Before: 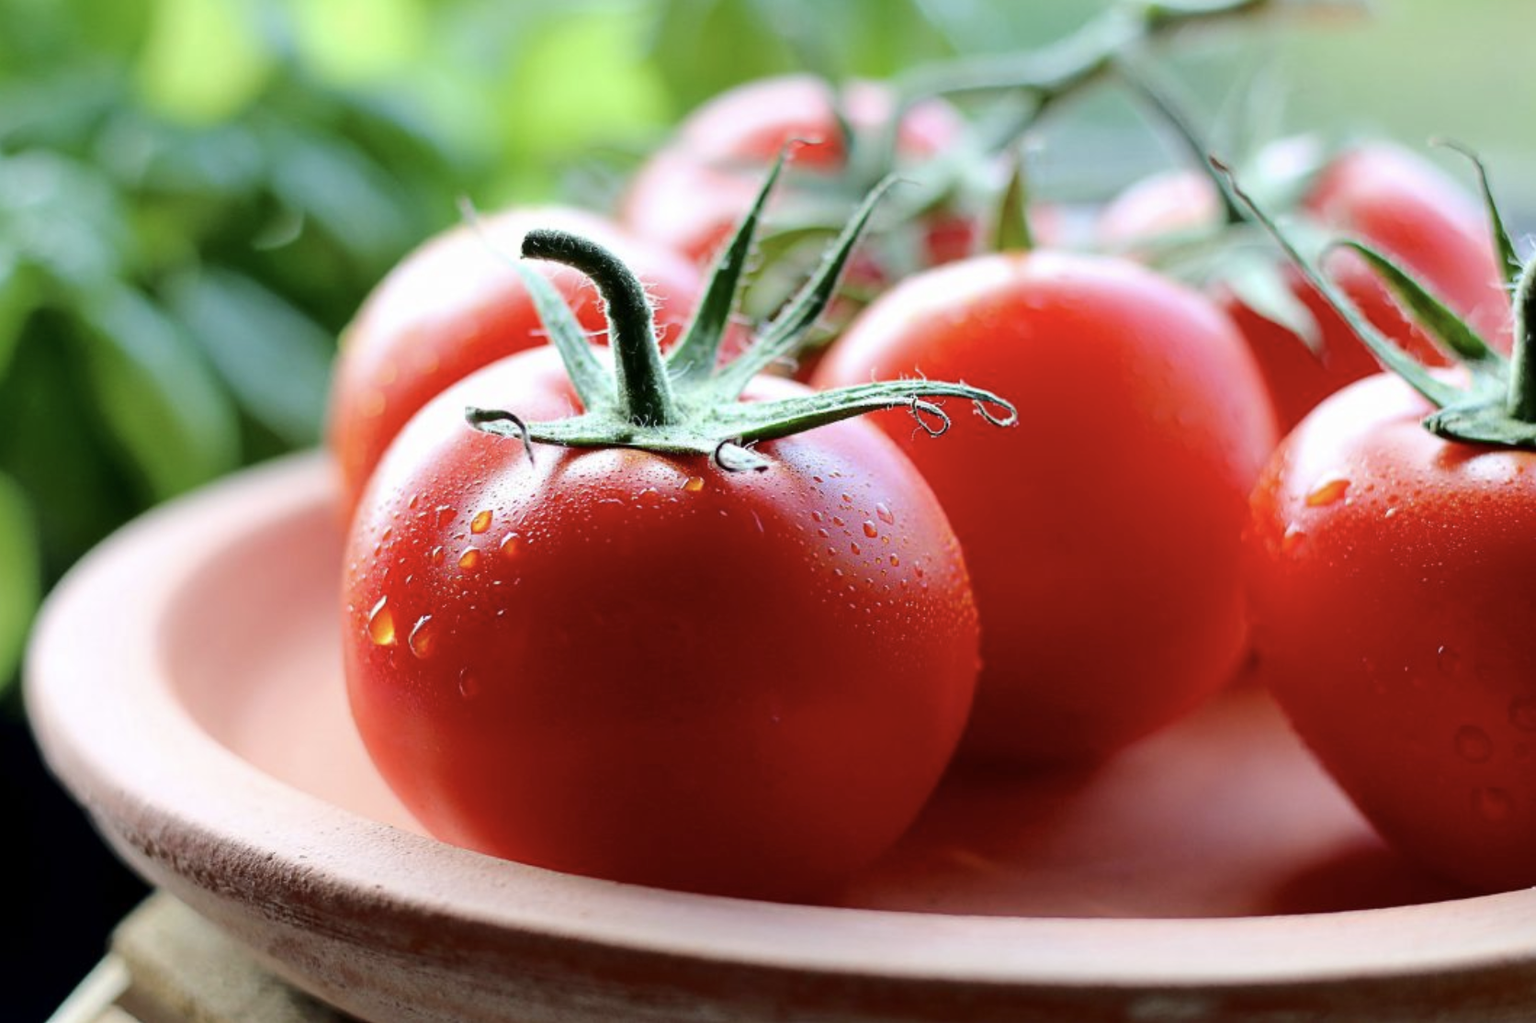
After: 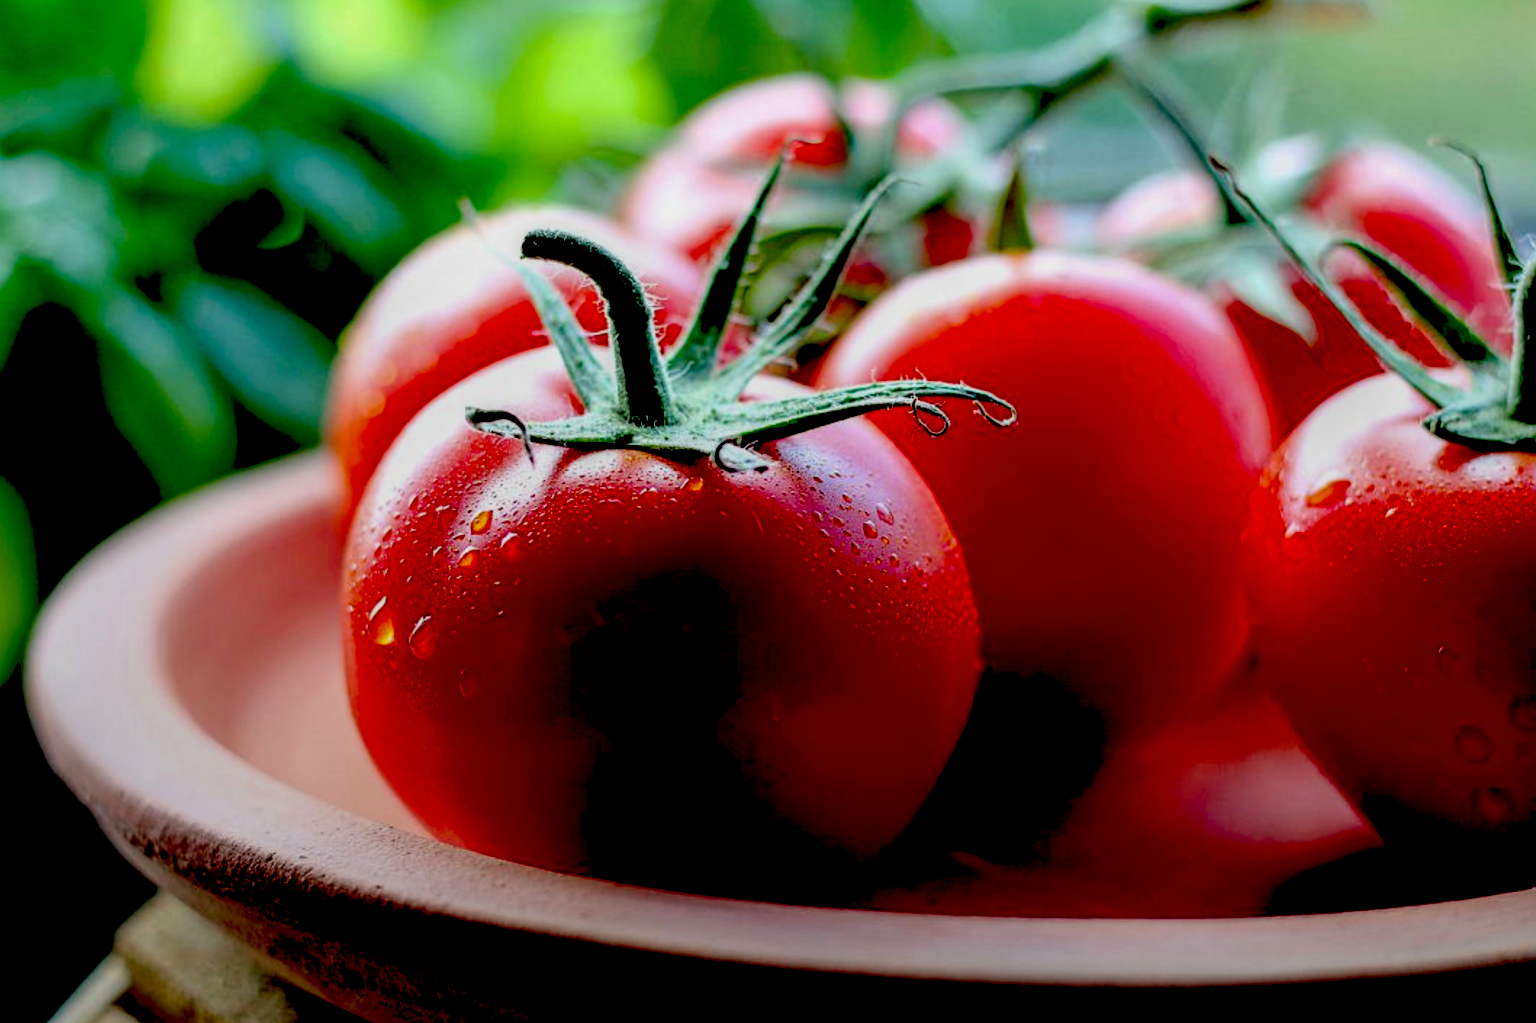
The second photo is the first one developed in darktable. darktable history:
local contrast: on, module defaults
exposure: black level correction 0.1, exposure -0.092 EV, compensate highlight preservation false
